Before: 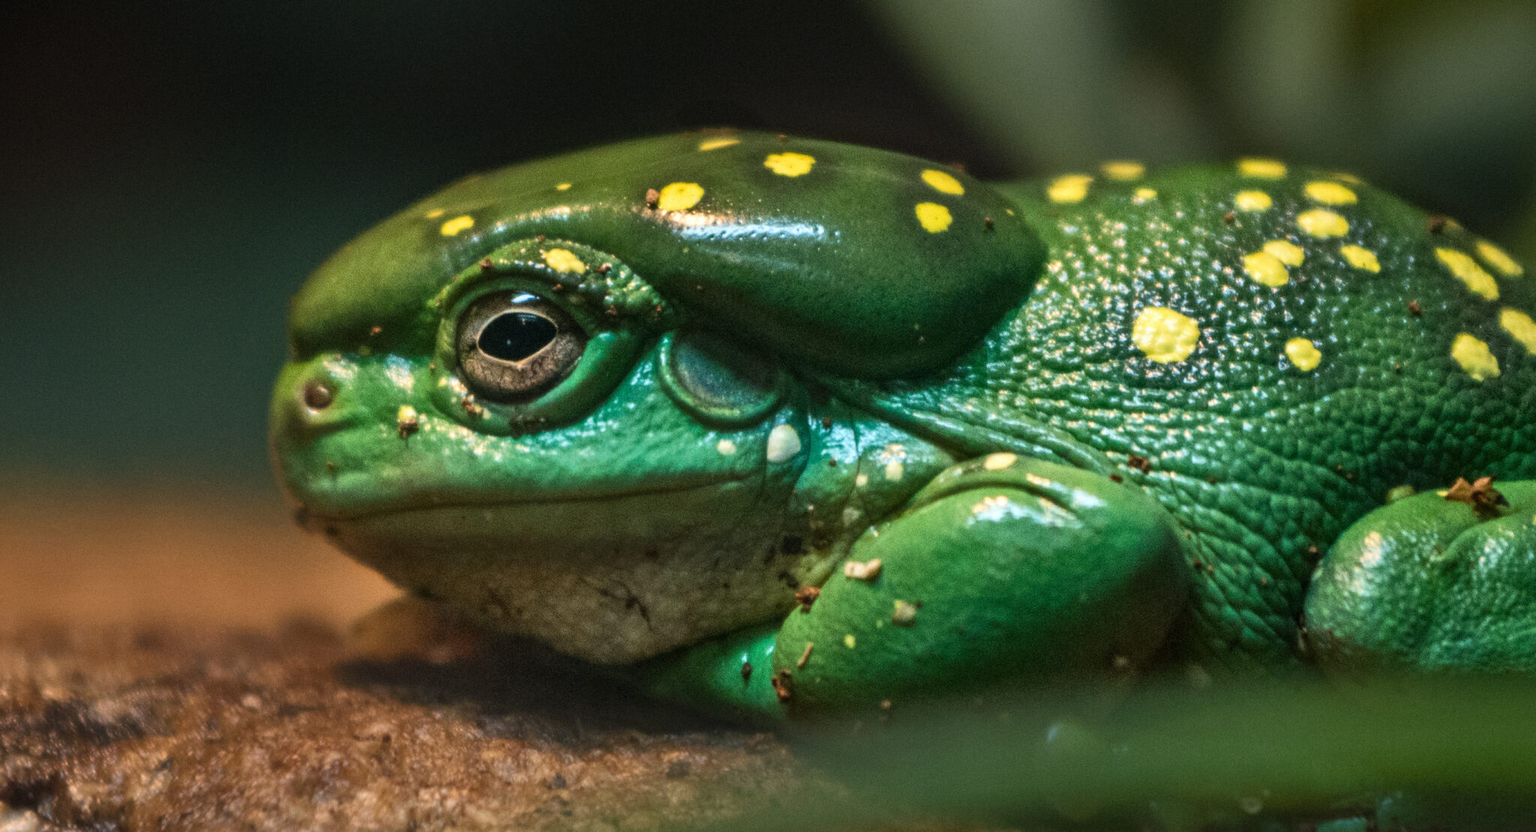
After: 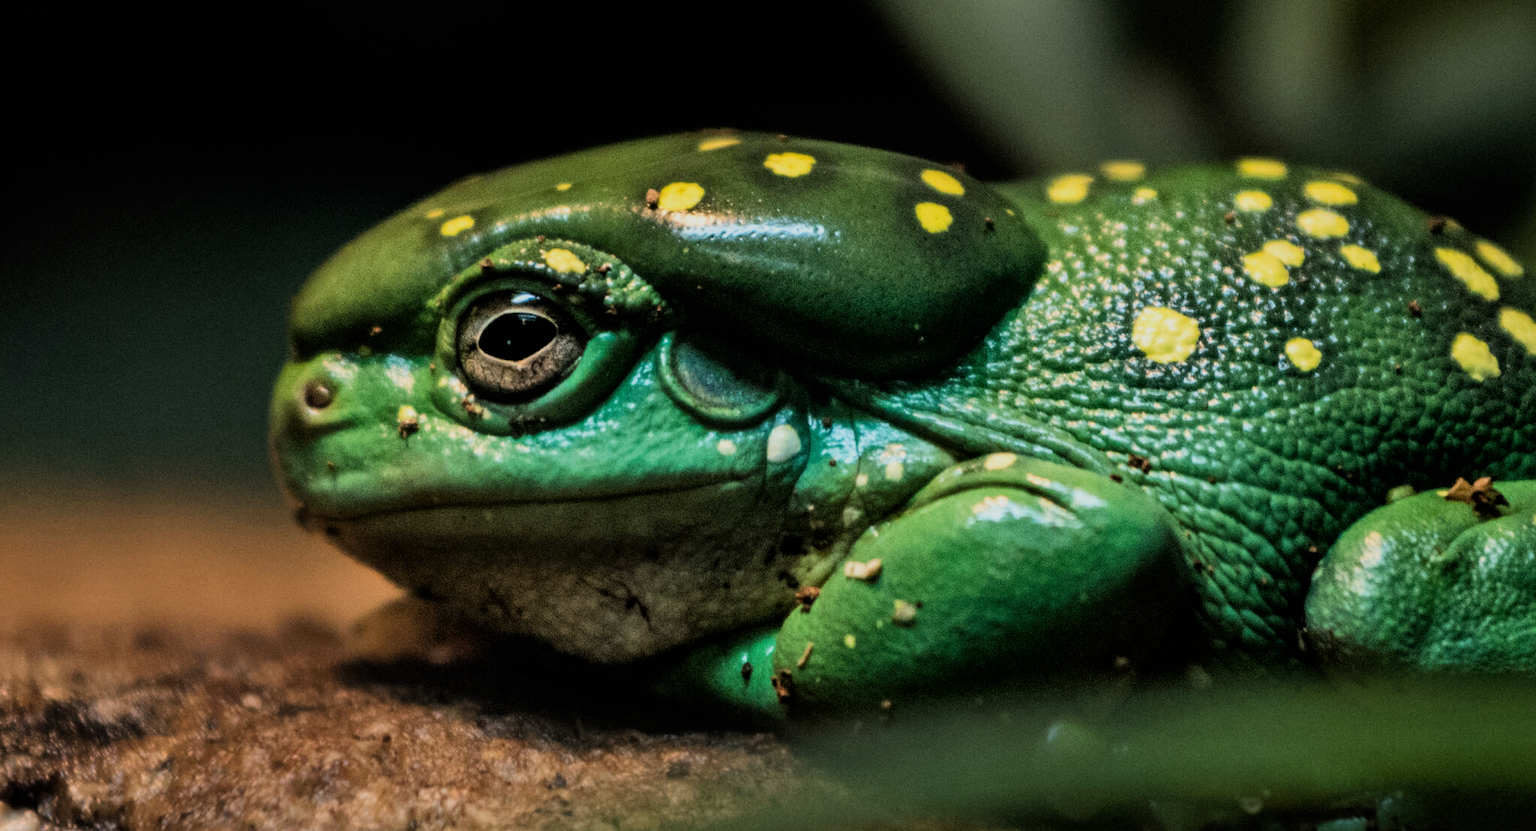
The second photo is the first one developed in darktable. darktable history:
filmic rgb: black relative exposure -5.08 EV, white relative exposure 4 EV, hardness 2.89, contrast 1.196
